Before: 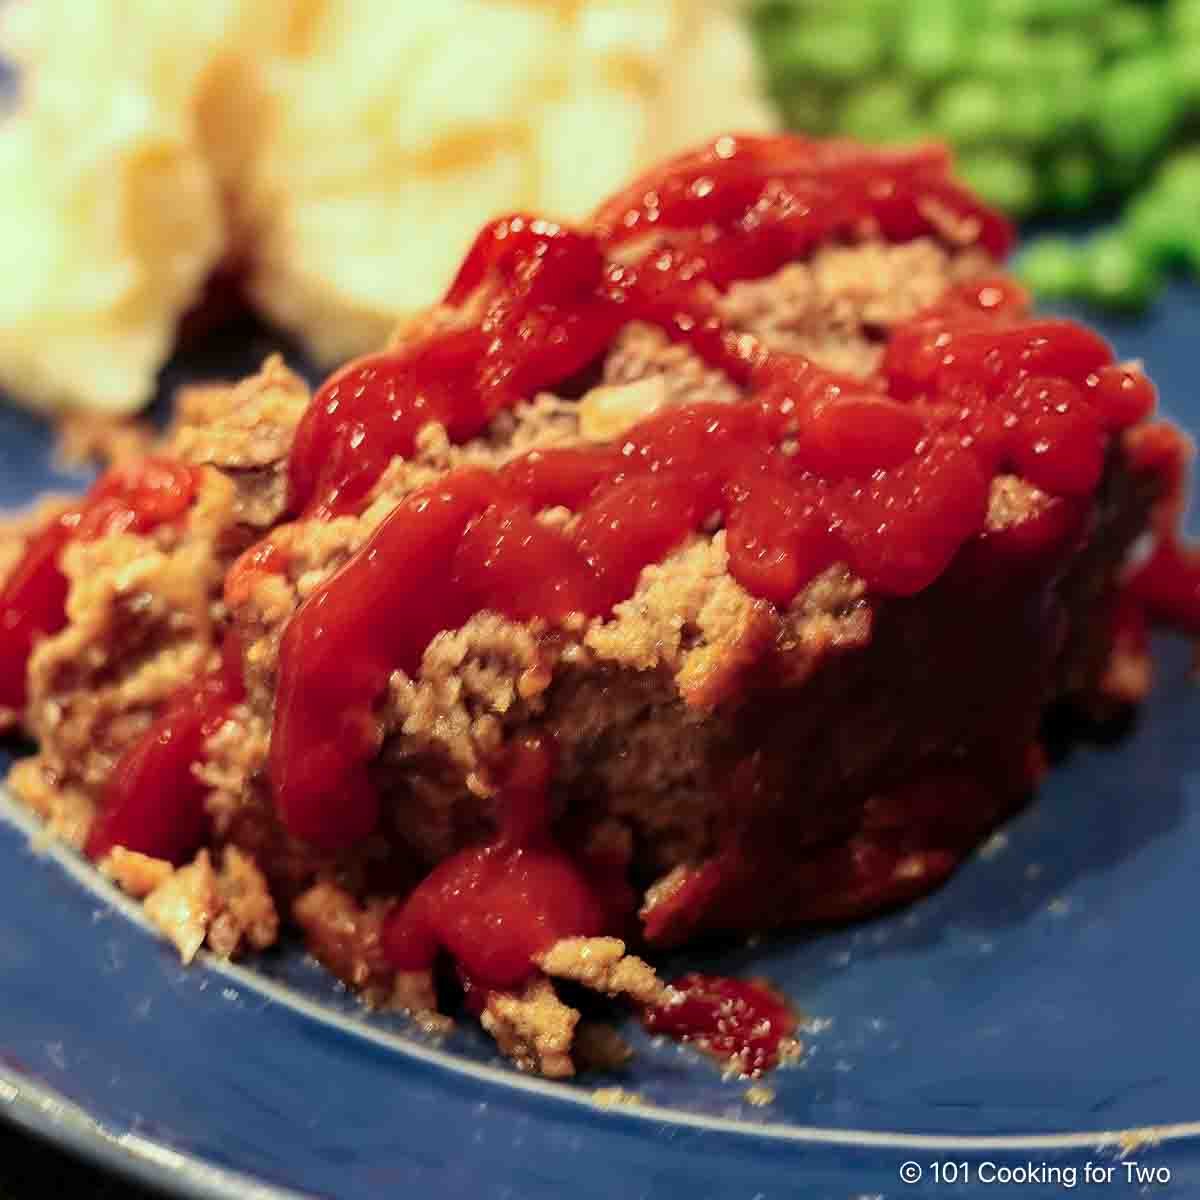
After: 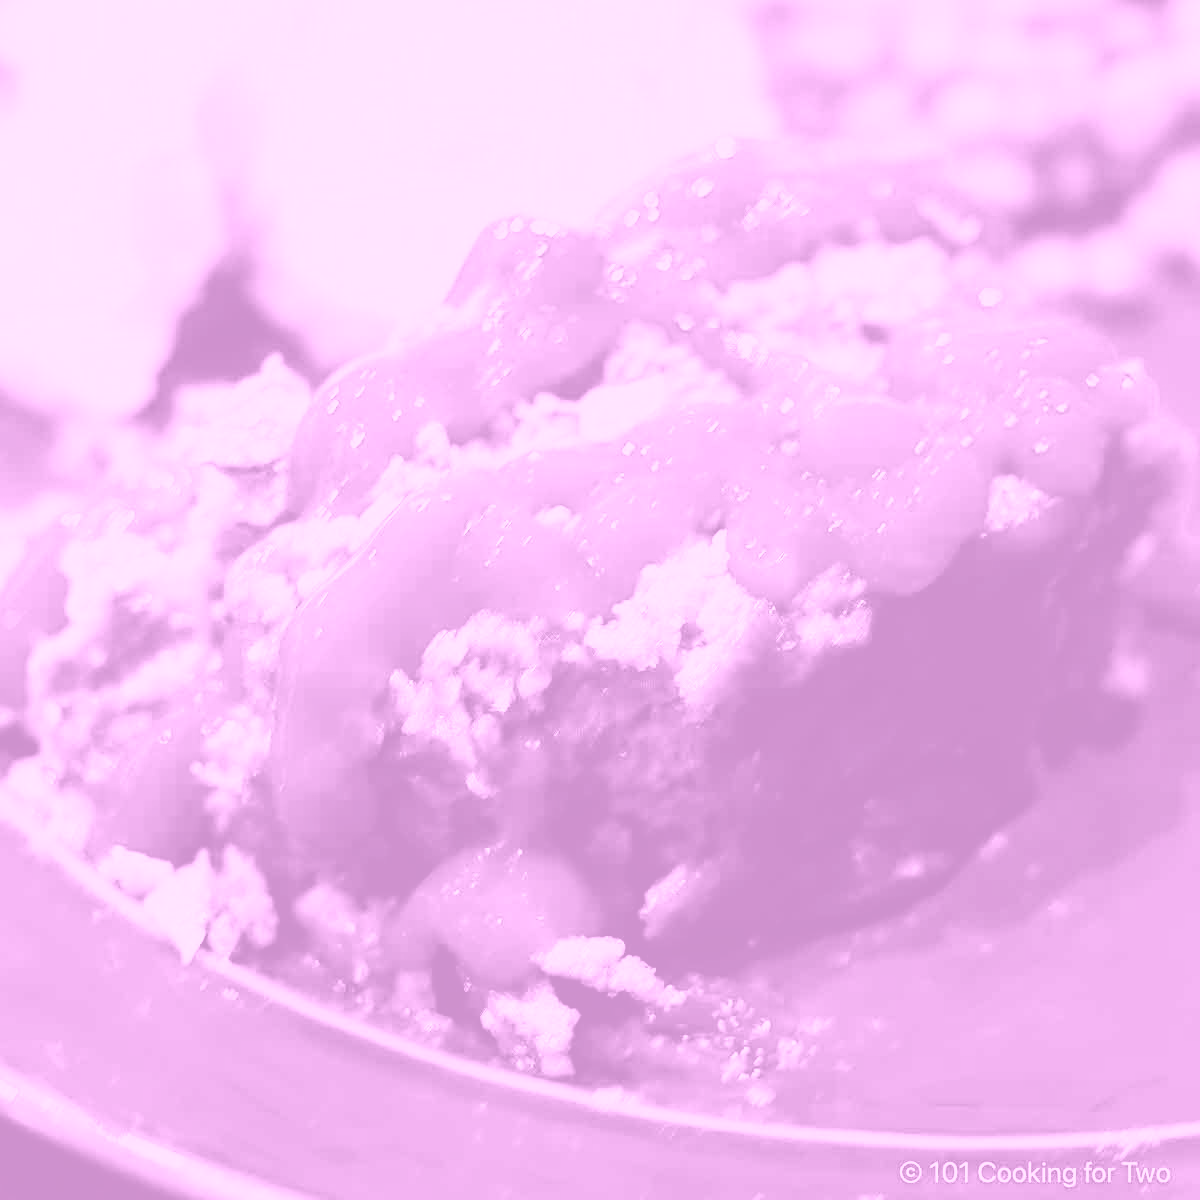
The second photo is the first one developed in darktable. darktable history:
colorize: hue 331.2°, saturation 69%, source mix 30.28%, lightness 69.02%, version 1
tone curve: curves: ch0 [(0, 0) (0.004, 0.001) (0.133, 0.132) (0.325, 0.395) (0.455, 0.565) (0.832, 0.925) (1, 1)], color space Lab, linked channels, preserve colors none
sharpen: amount 0.2
color zones: curves: ch0 [(0, 0.558) (0.143, 0.559) (0.286, 0.529) (0.429, 0.505) (0.571, 0.5) (0.714, 0.5) (0.857, 0.5) (1, 0.558)]; ch1 [(0, 0.469) (0.01, 0.469) (0.12, 0.446) (0.248, 0.469) (0.5, 0.5) (0.748, 0.5) (0.99, 0.469) (1, 0.469)]
